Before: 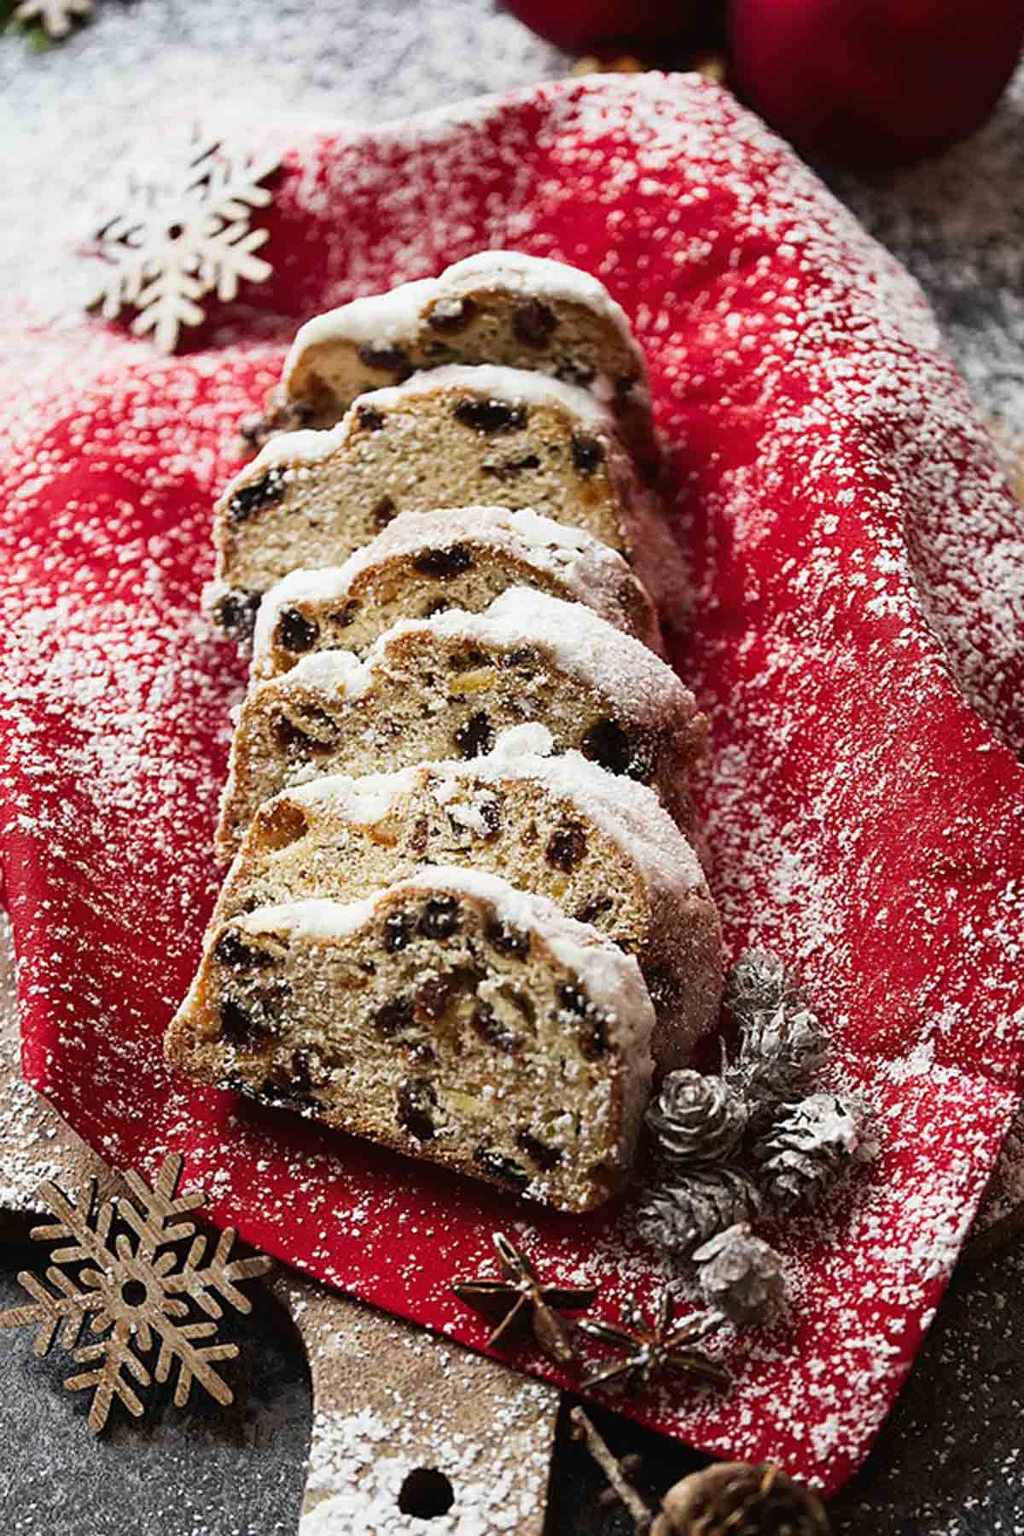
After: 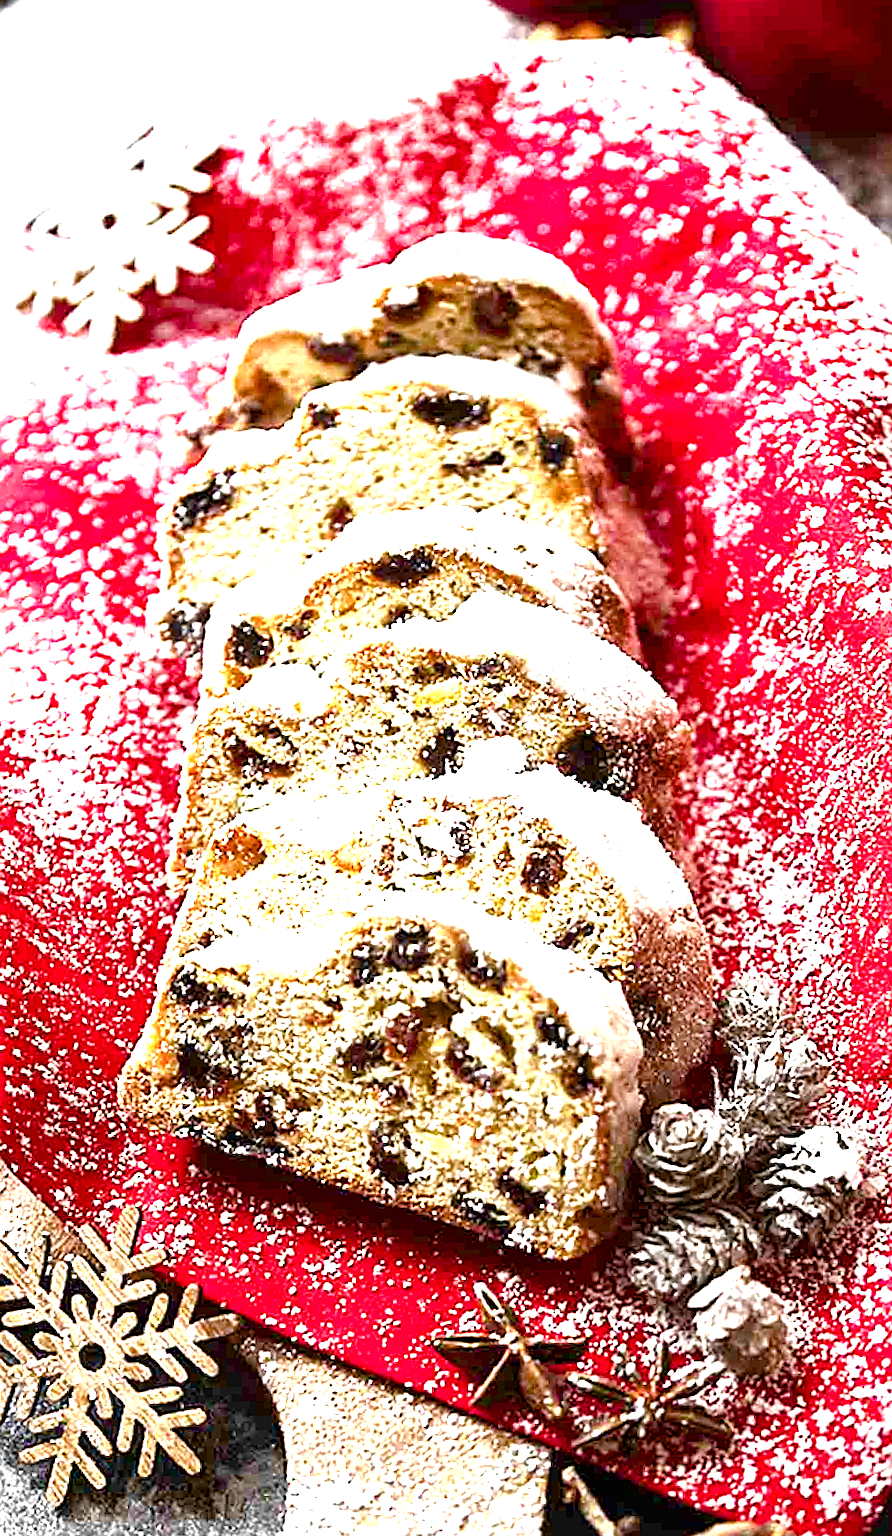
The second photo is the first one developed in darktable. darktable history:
local contrast: mode bilateral grid, contrast 21, coarseness 50, detail 131%, midtone range 0.2
sharpen: on, module defaults
crop and rotate: angle 1.38°, left 4.411%, top 0.495%, right 11.103%, bottom 2.629%
exposure: black level correction 0.002, exposure 1.998 EV, compensate highlight preservation false
color balance rgb: perceptual saturation grading › global saturation 20%, perceptual saturation grading › highlights -24.818%, perceptual saturation grading › shadows 24.977%, global vibrance 10.771%
